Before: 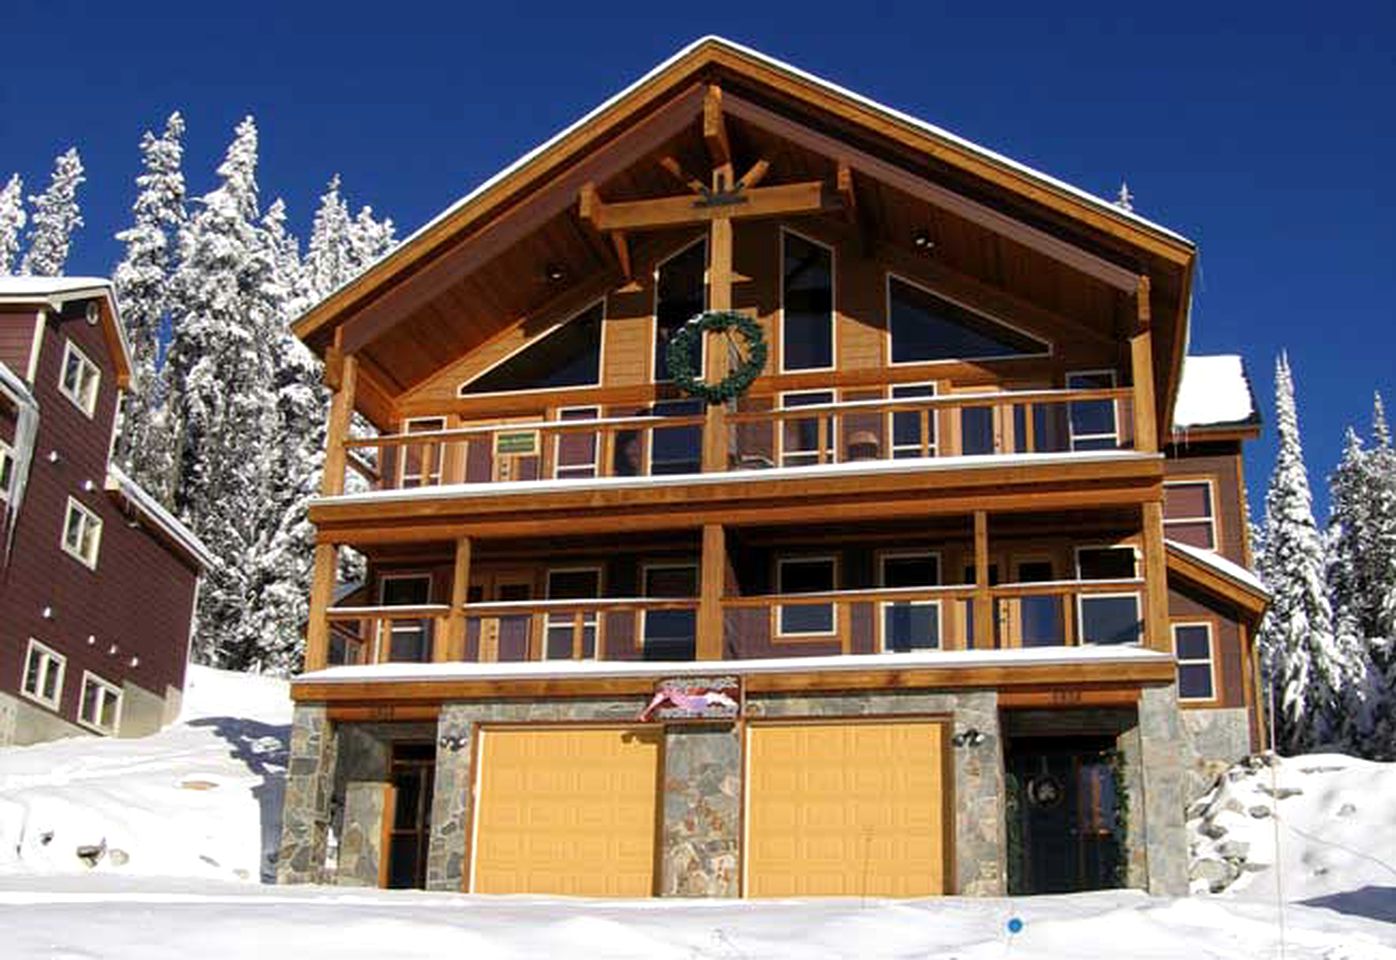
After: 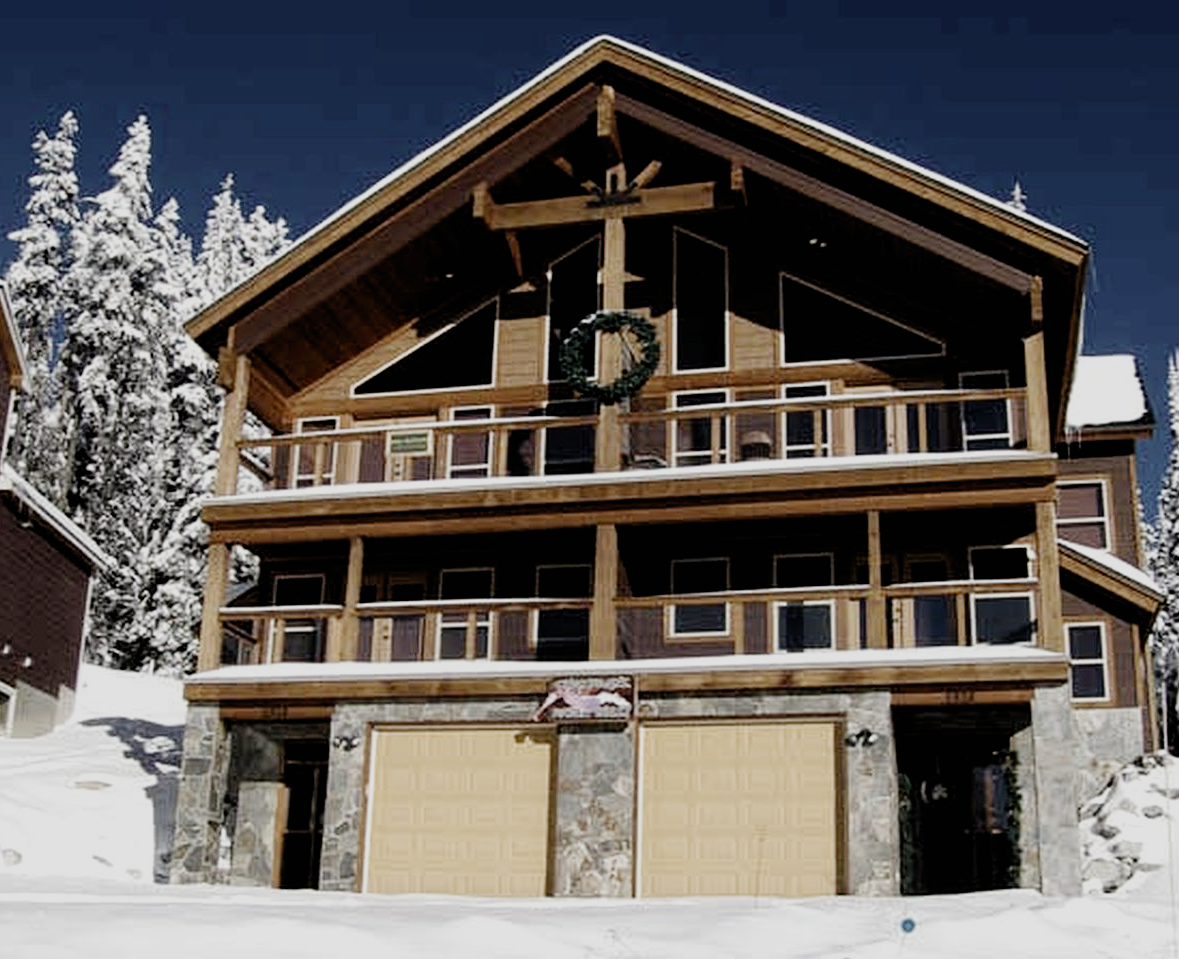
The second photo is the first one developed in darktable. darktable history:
shadows and highlights: radius 333.51, shadows 63.97, highlights 4.13, compress 87.62%, soften with gaussian
crop: left 7.708%, right 7.787%
filmic rgb: black relative exposure -5.14 EV, white relative exposure 3.95 EV, hardness 2.89, contrast 1.201, highlights saturation mix -29%, preserve chrominance no, color science v5 (2021)
